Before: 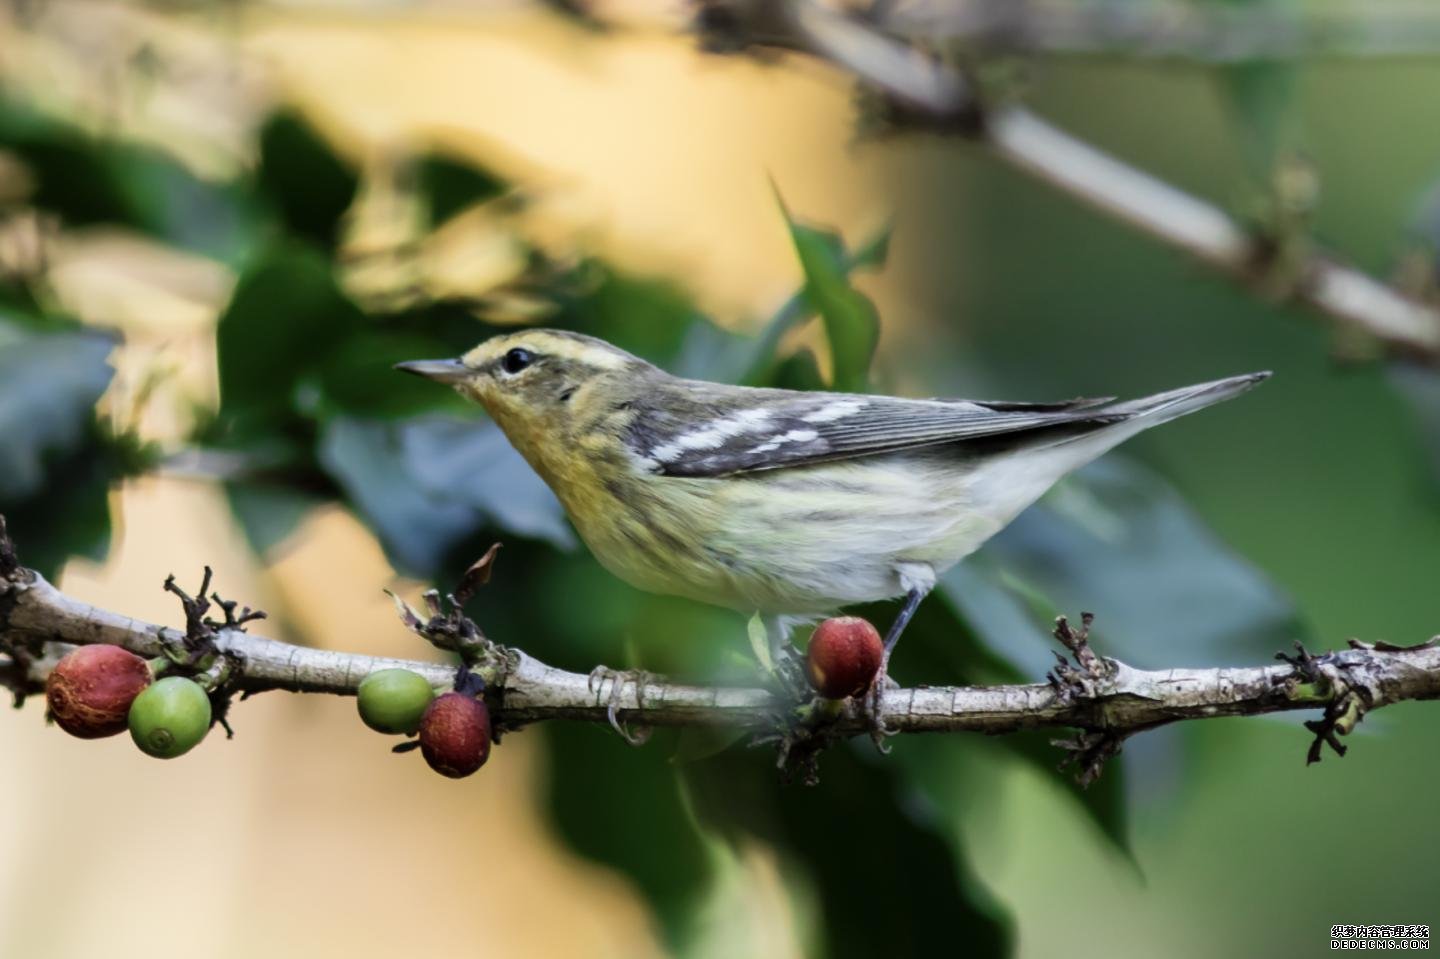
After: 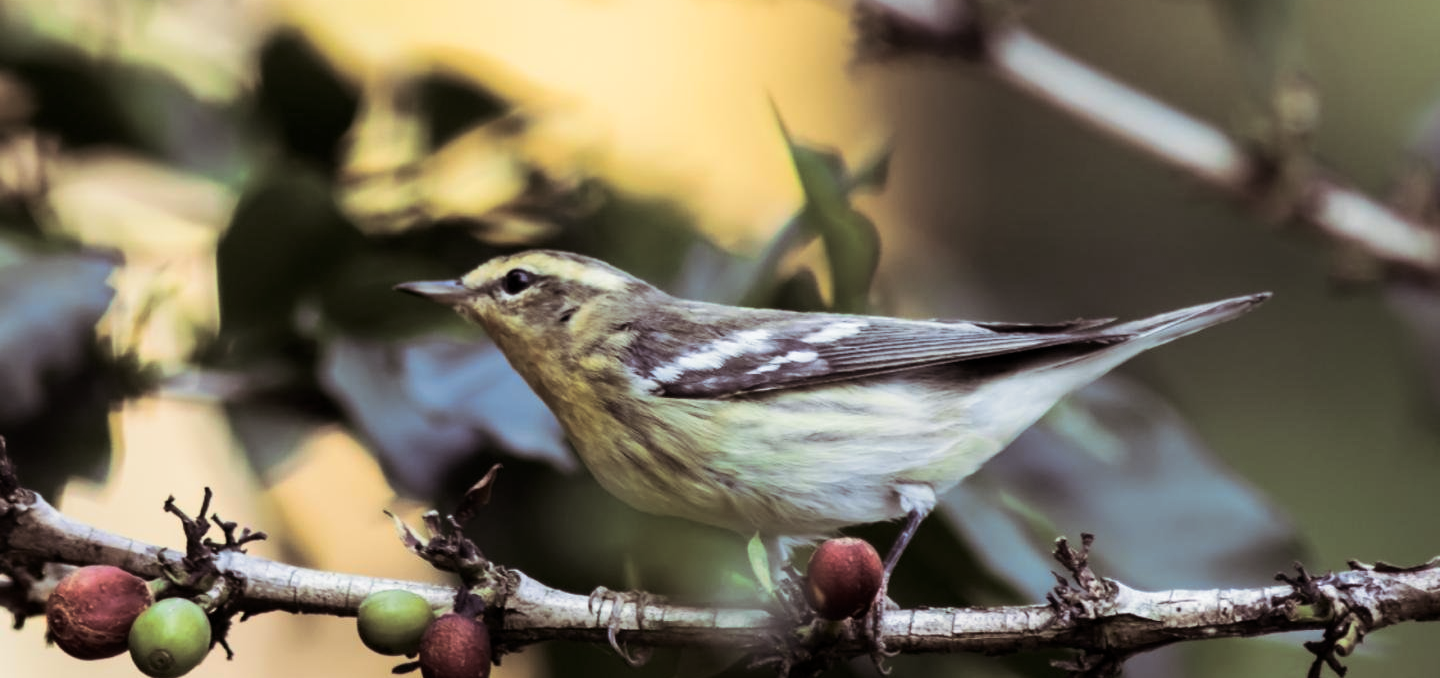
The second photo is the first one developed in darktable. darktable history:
contrast brightness saturation: contrast 0.15, brightness -0.01, saturation 0.1
split-toning: shadows › saturation 0.24, highlights › hue 54°, highlights › saturation 0.24
crop and rotate: top 8.293%, bottom 20.996%
